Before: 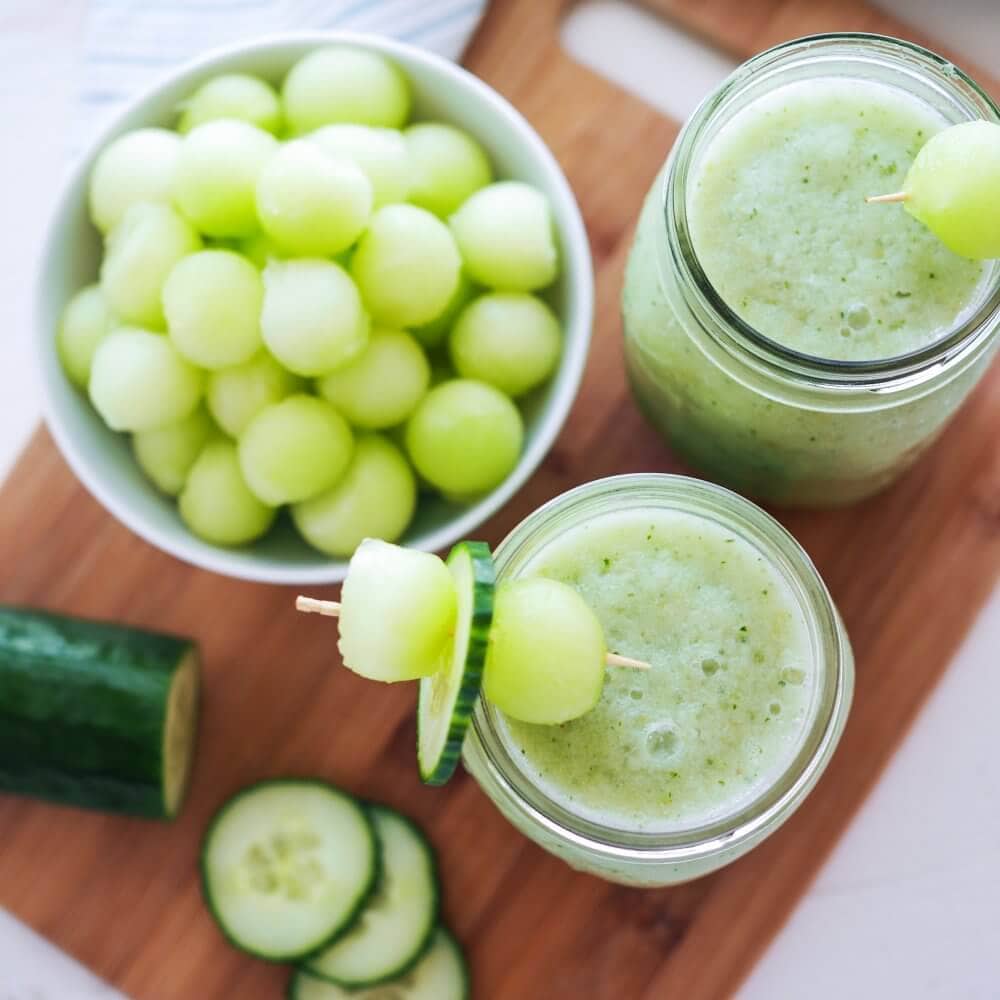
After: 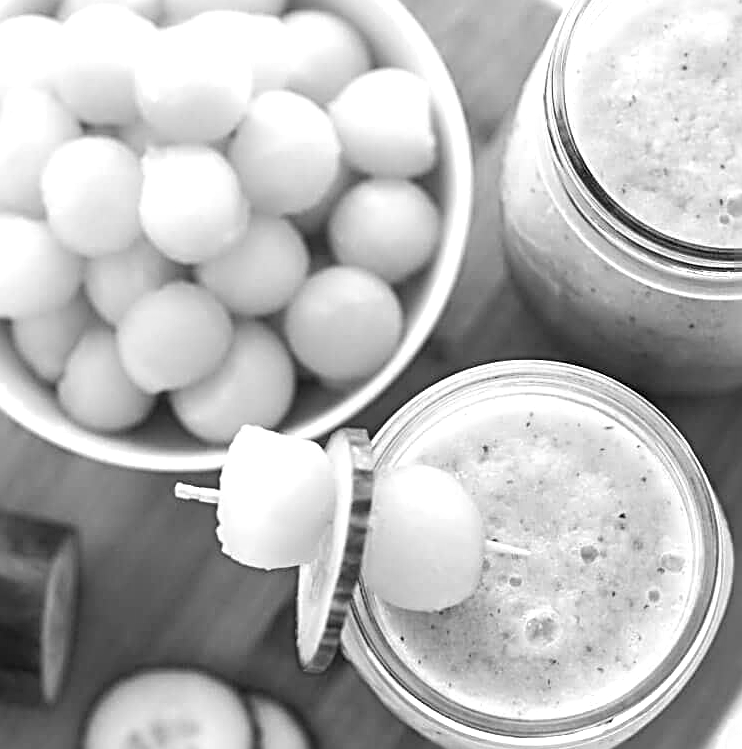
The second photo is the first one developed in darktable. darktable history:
crop and rotate: left 12.185%, top 11.376%, right 13.541%, bottom 13.687%
sharpen: radius 3.005, amount 0.775
exposure: black level correction 0.001, exposure 0.5 EV, compensate exposure bias true, compensate highlight preservation false
color zones: curves: ch0 [(0, 0.613) (0.01, 0.613) (0.245, 0.448) (0.498, 0.529) (0.642, 0.665) (0.879, 0.777) (0.99, 0.613)]; ch1 [(0, 0) (0.143, 0) (0.286, 0) (0.429, 0) (0.571, 0) (0.714, 0) (0.857, 0)]
